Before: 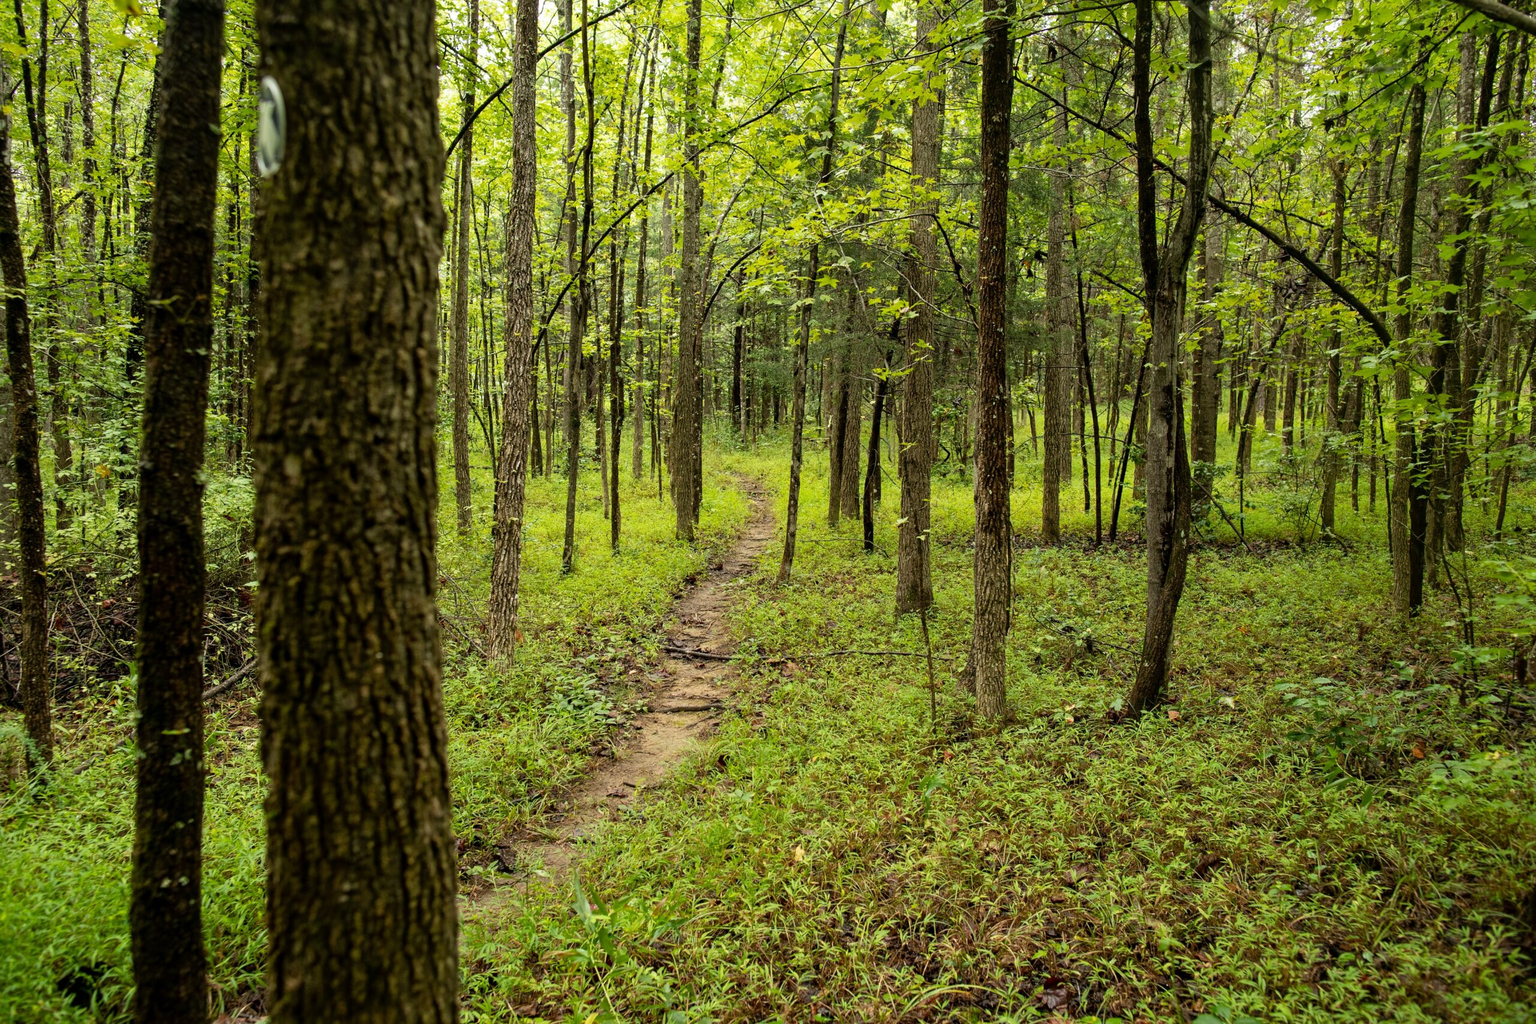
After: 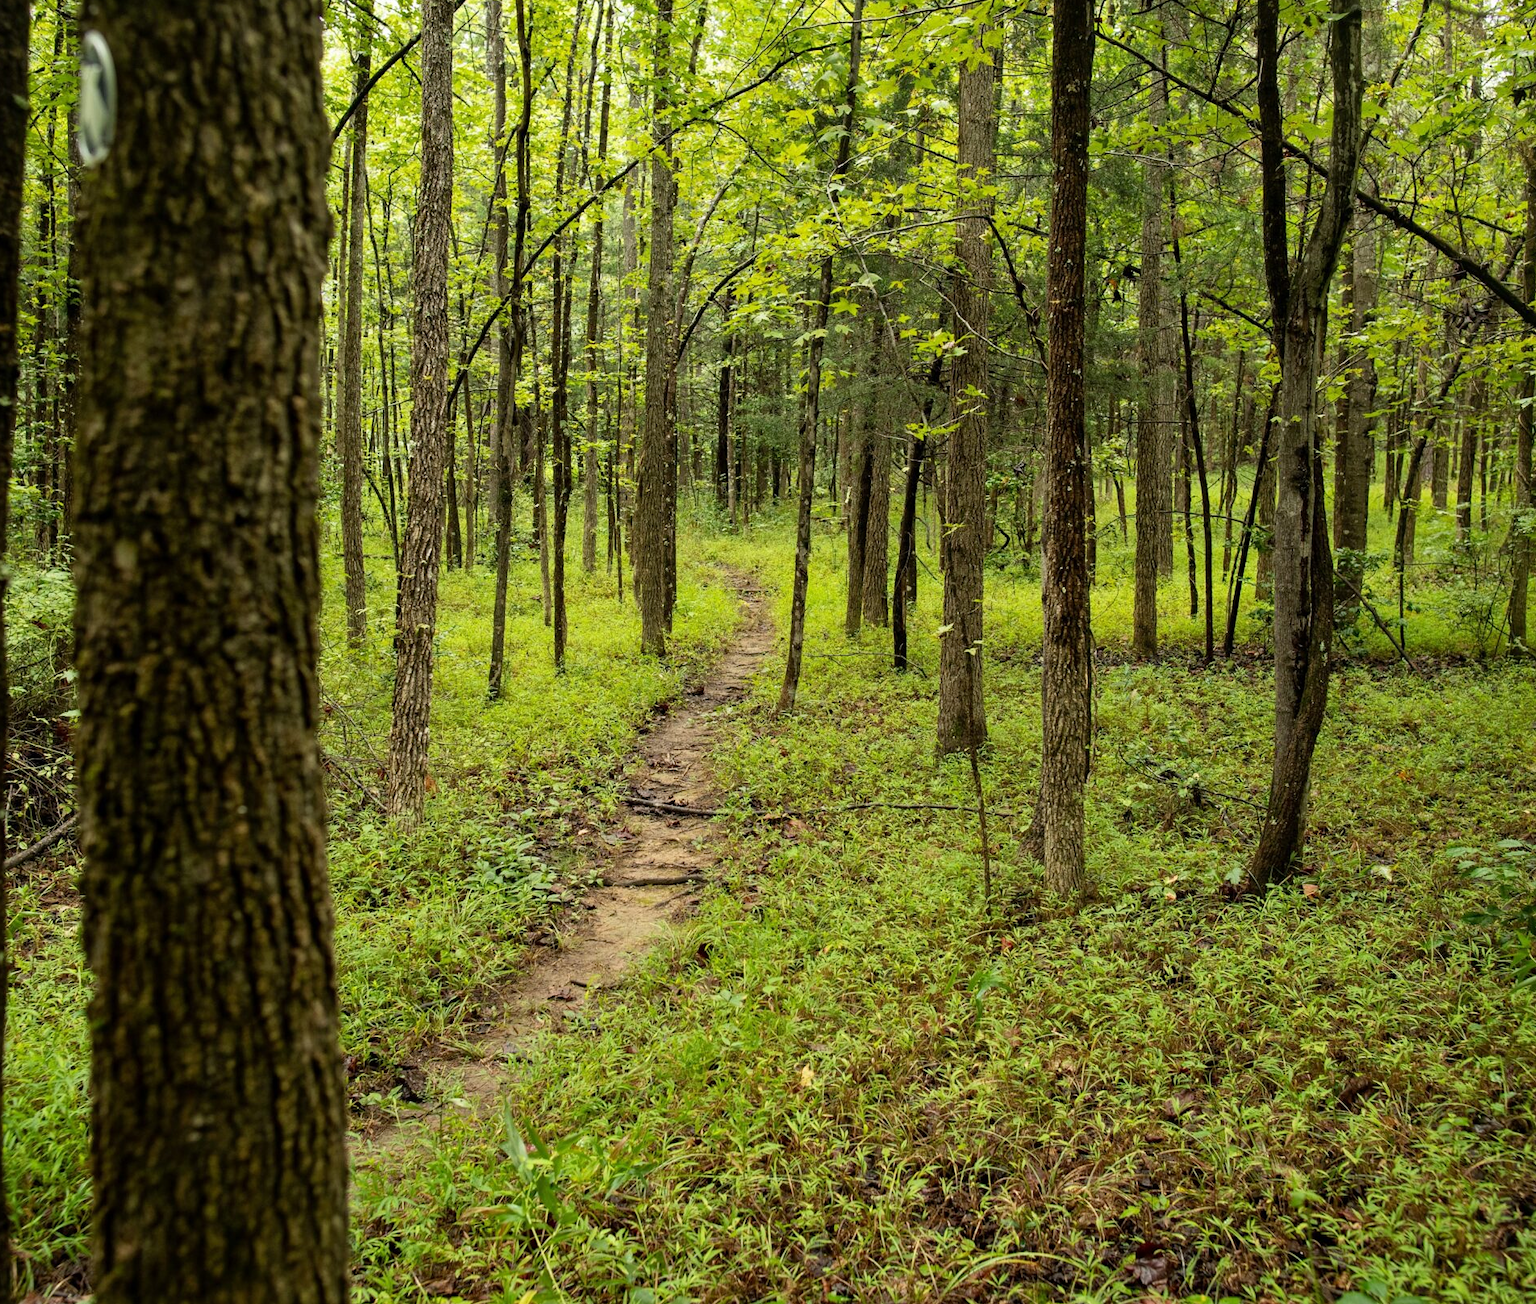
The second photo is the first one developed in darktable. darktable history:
crop and rotate: left 12.994%, top 5.268%, right 12.602%
